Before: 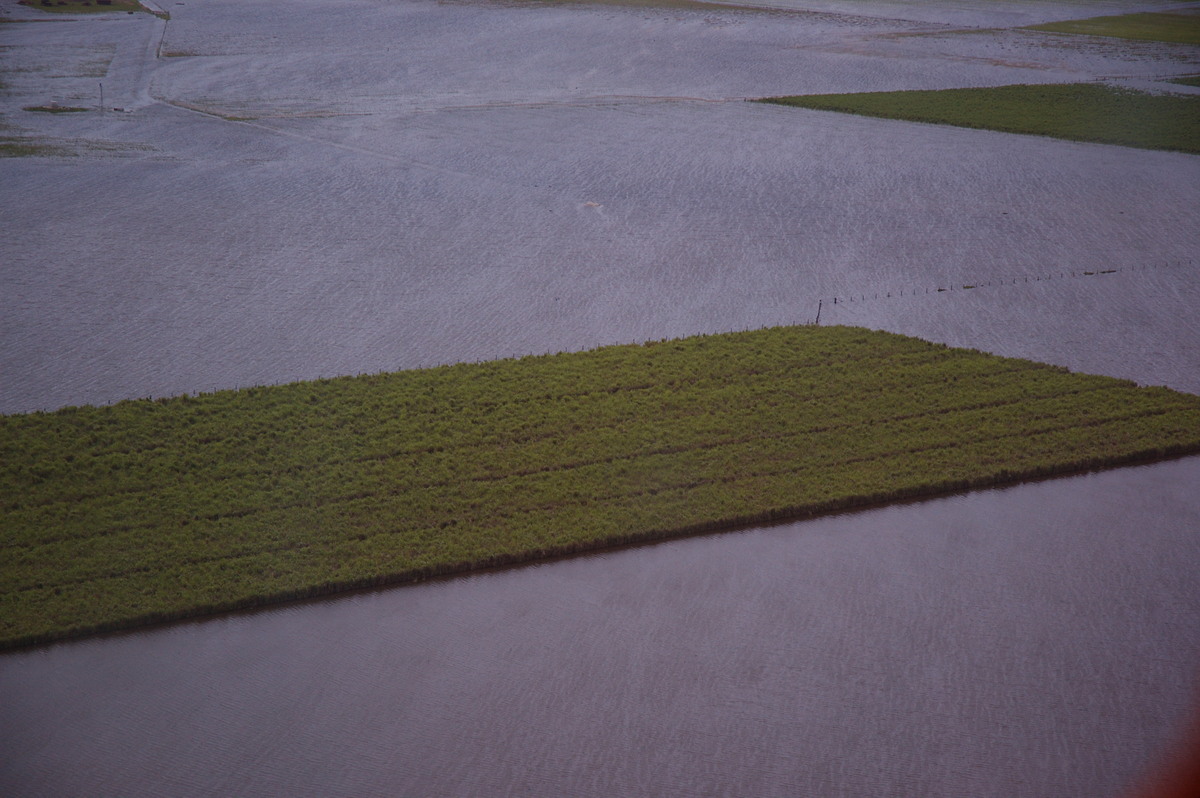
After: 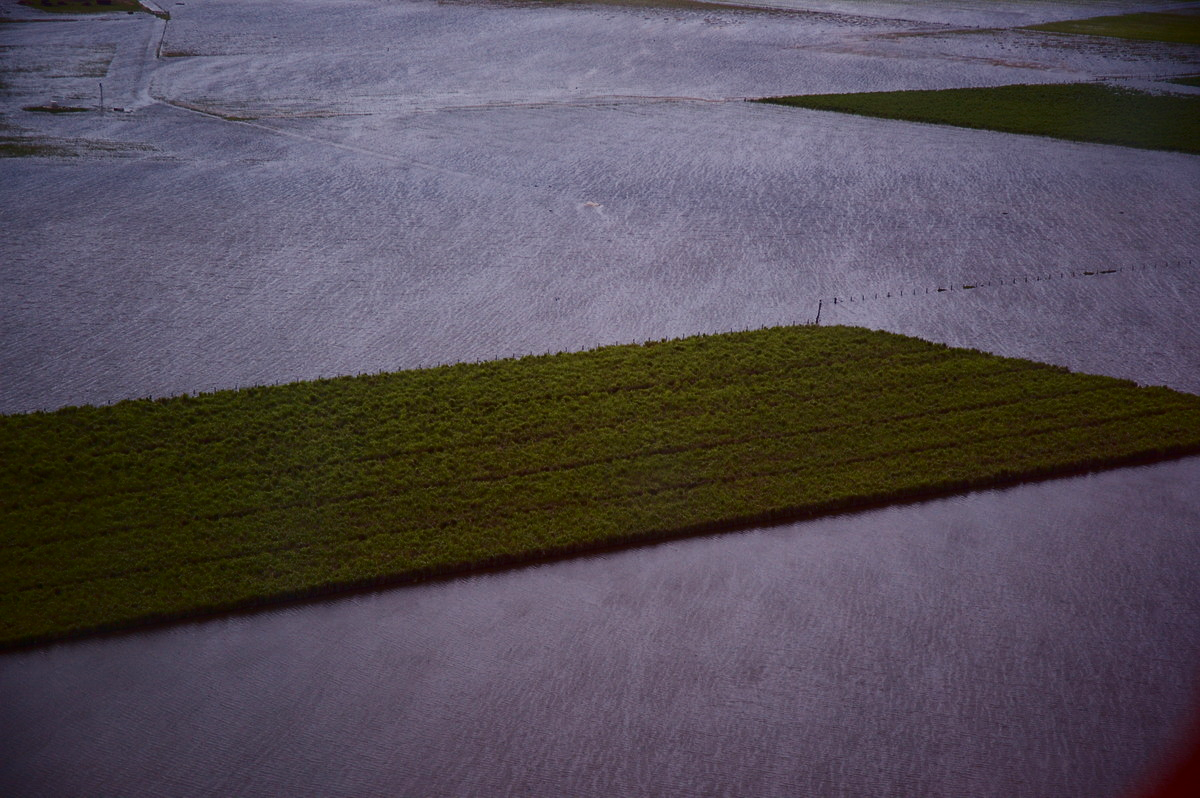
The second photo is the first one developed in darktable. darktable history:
contrast brightness saturation: contrast 0.316, brightness -0.082, saturation 0.174
base curve: curves: ch0 [(0, 0) (0.235, 0.266) (0.503, 0.496) (0.786, 0.72) (1, 1)], preserve colors none
